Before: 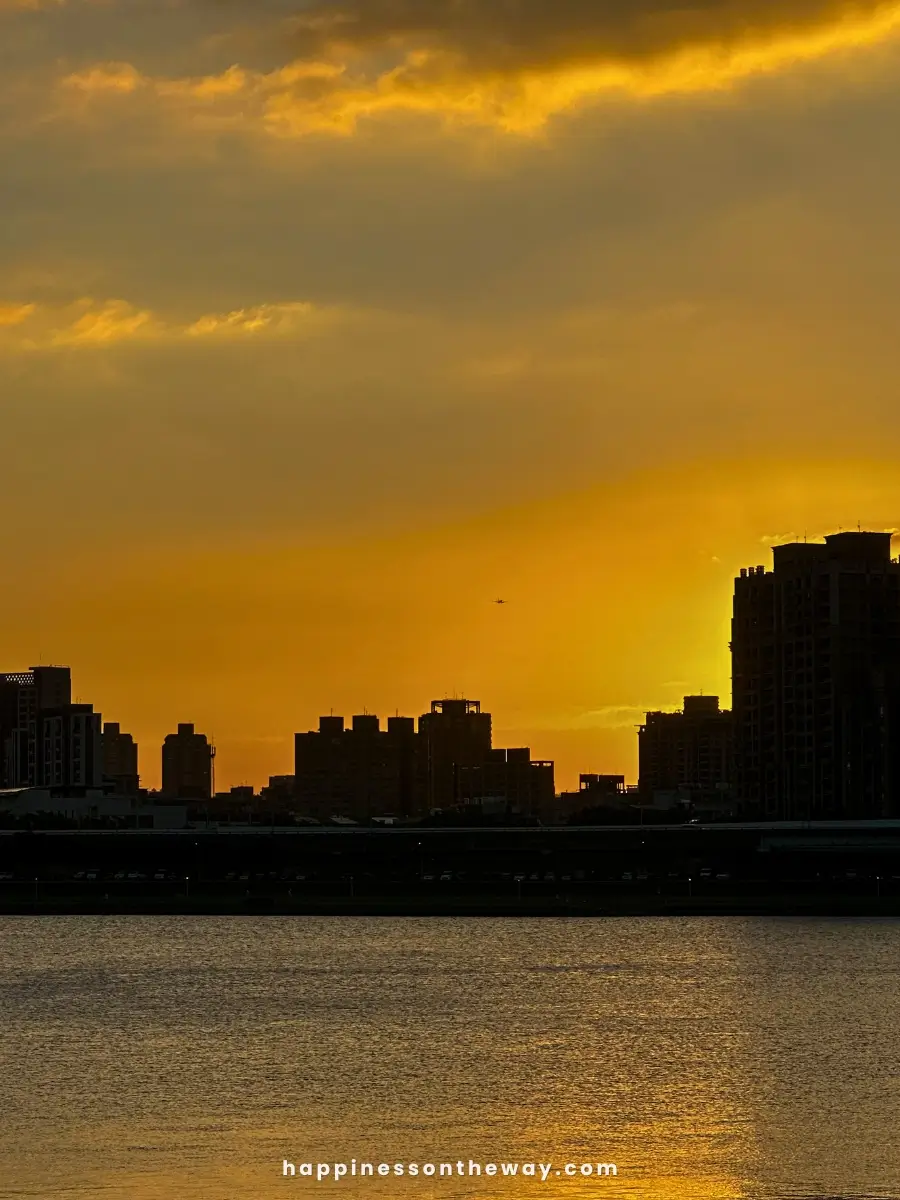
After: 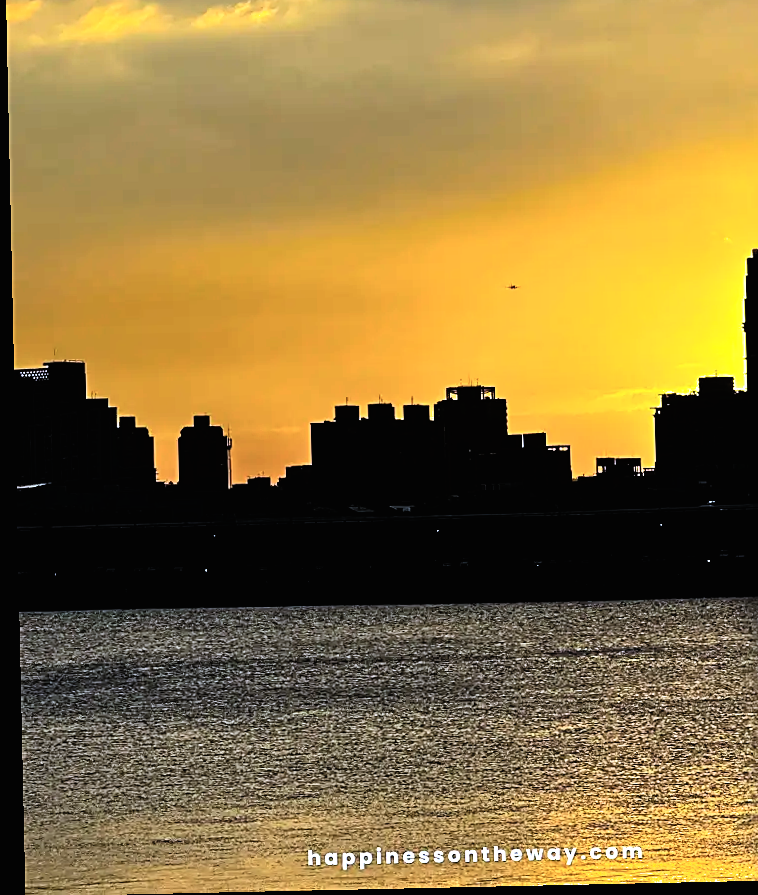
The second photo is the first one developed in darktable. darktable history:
white balance: red 0.967, blue 1.119, emerald 0.756
color calibration: illuminant as shot in camera, x 0.378, y 0.381, temperature 4093.13 K, saturation algorithm version 1 (2020)
crop: top 26.531%, right 17.959%
rotate and perspective: rotation -1.24°, automatic cropping off
filmic rgb: black relative exposure -8.2 EV, white relative exposure 2.2 EV, threshold 3 EV, hardness 7.11, latitude 85.74%, contrast 1.696, highlights saturation mix -4%, shadows ↔ highlights balance -2.69%, color science v5 (2021), contrast in shadows safe, contrast in highlights safe, enable highlight reconstruction true
sharpen: on, module defaults
contrast brightness saturation: contrast 0.24, brightness 0.26, saturation 0.39
